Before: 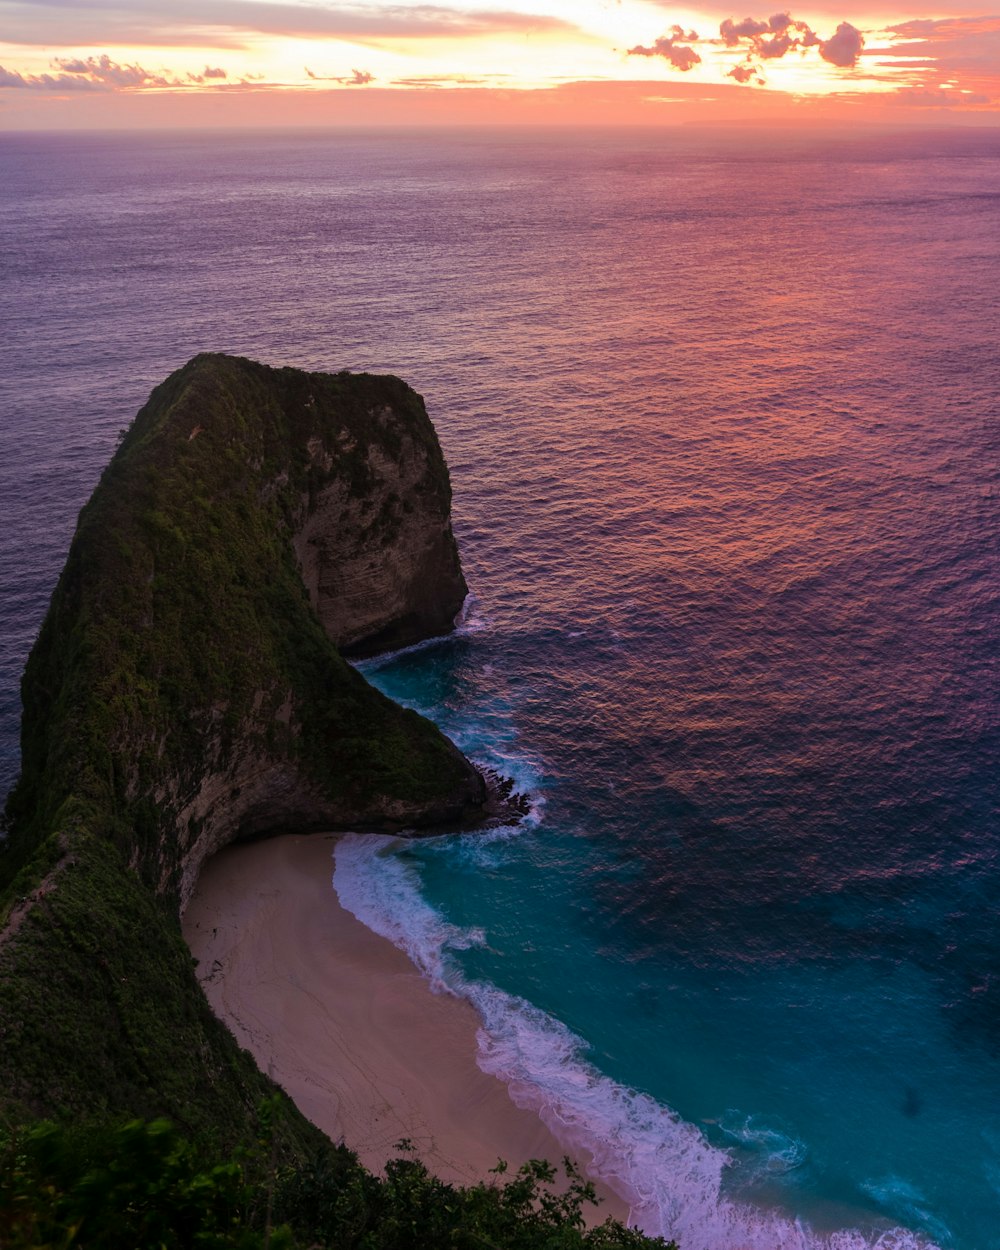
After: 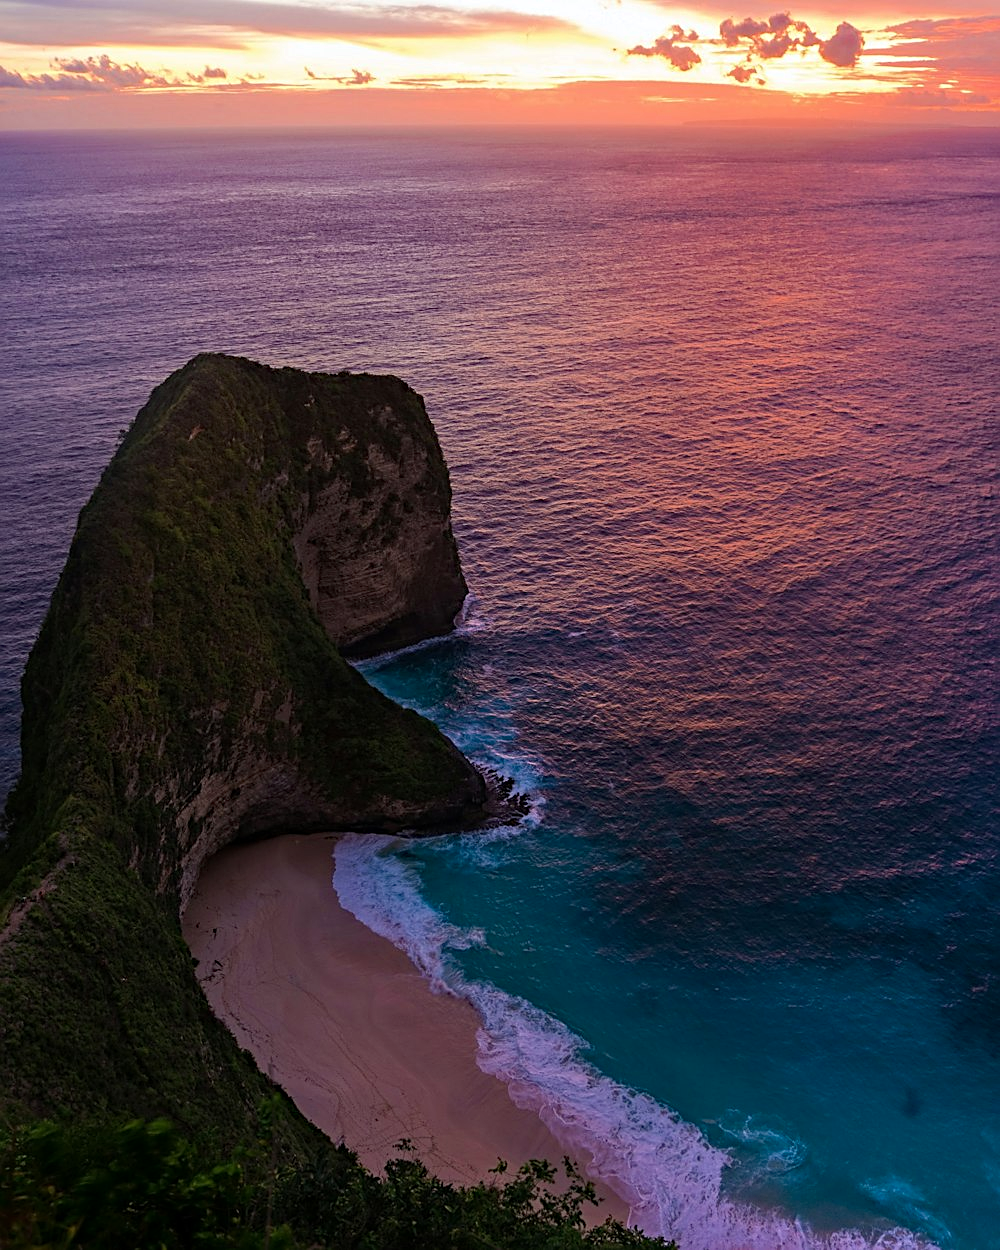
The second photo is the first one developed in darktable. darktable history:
sharpen: on, module defaults
haze removal: strength 0.29, distance 0.25, compatibility mode true, adaptive false
